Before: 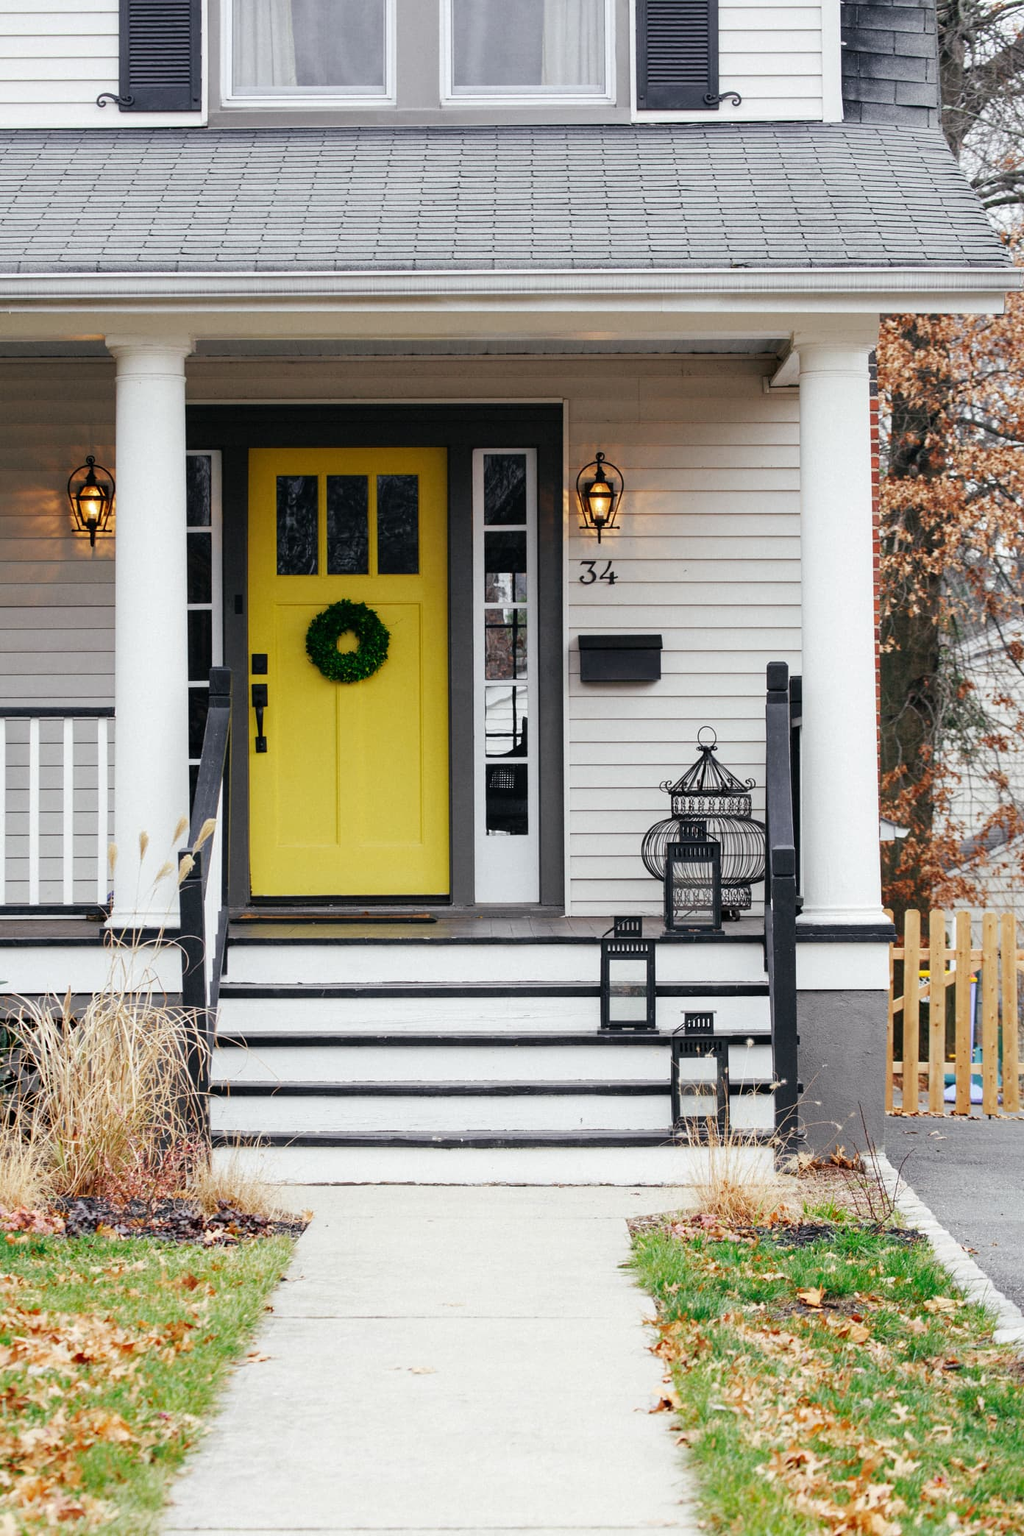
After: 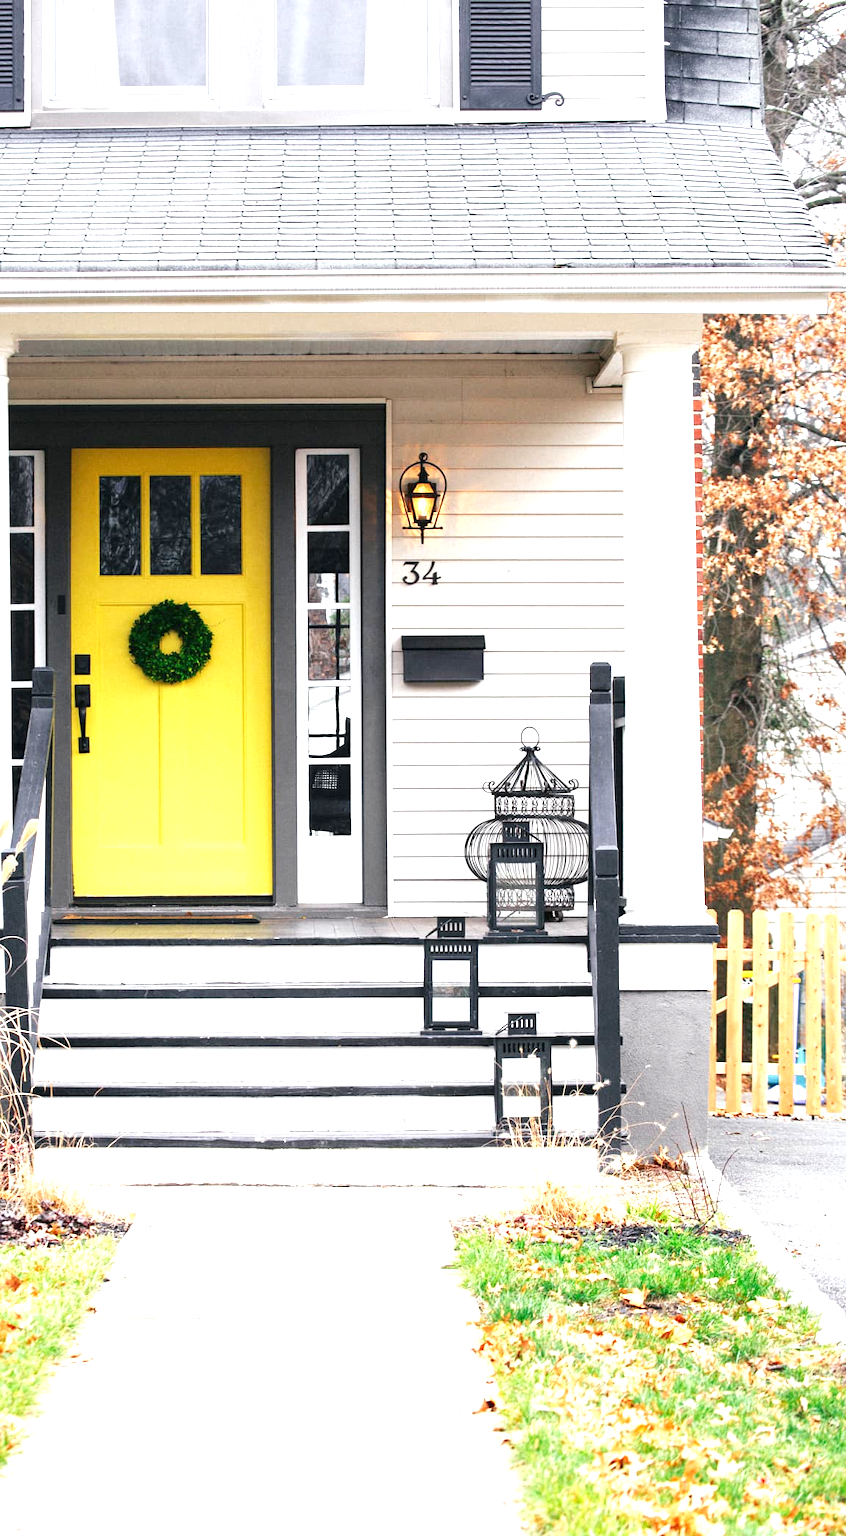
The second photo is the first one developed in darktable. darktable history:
exposure: black level correction 0, exposure 1.298 EV, compensate exposure bias true, compensate highlight preservation false
base curve: curves: ch0 [(0, 0) (0.472, 0.508) (1, 1)], preserve colors none
crop: left 17.331%, bottom 0.029%
